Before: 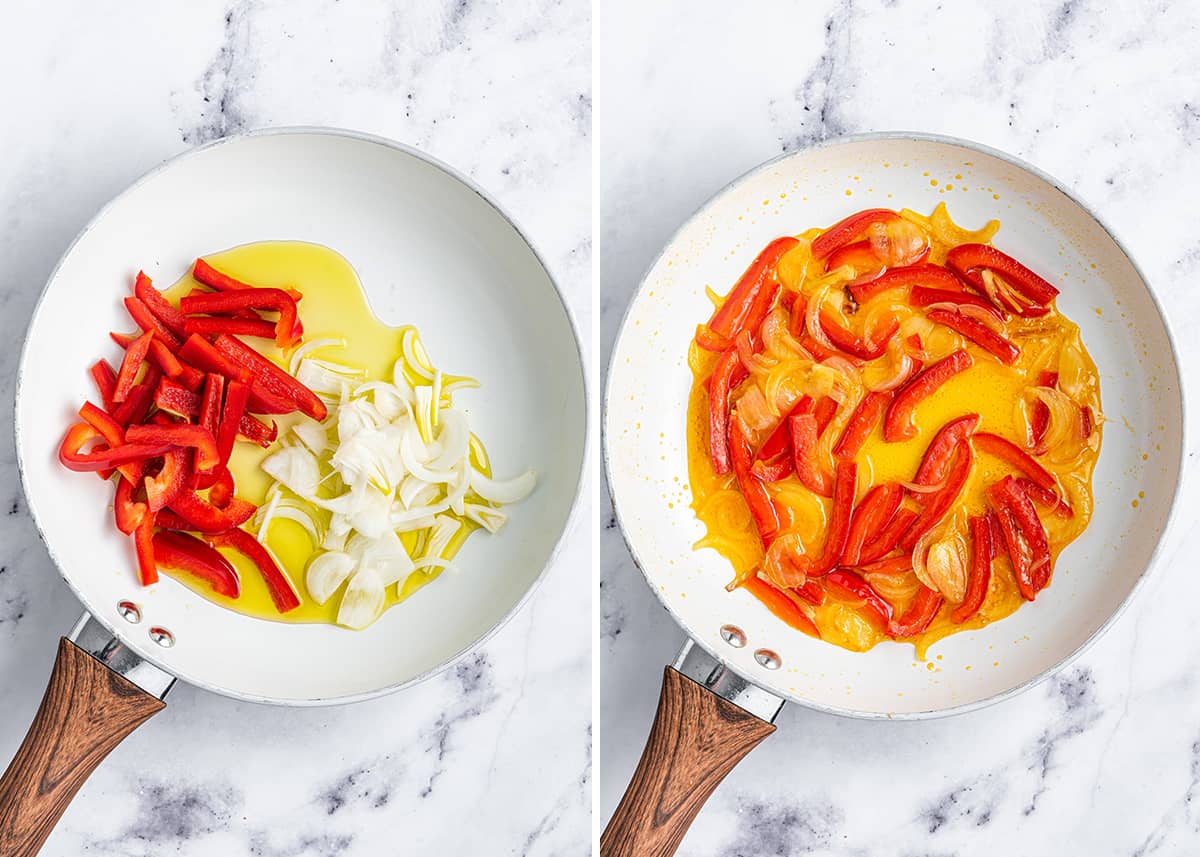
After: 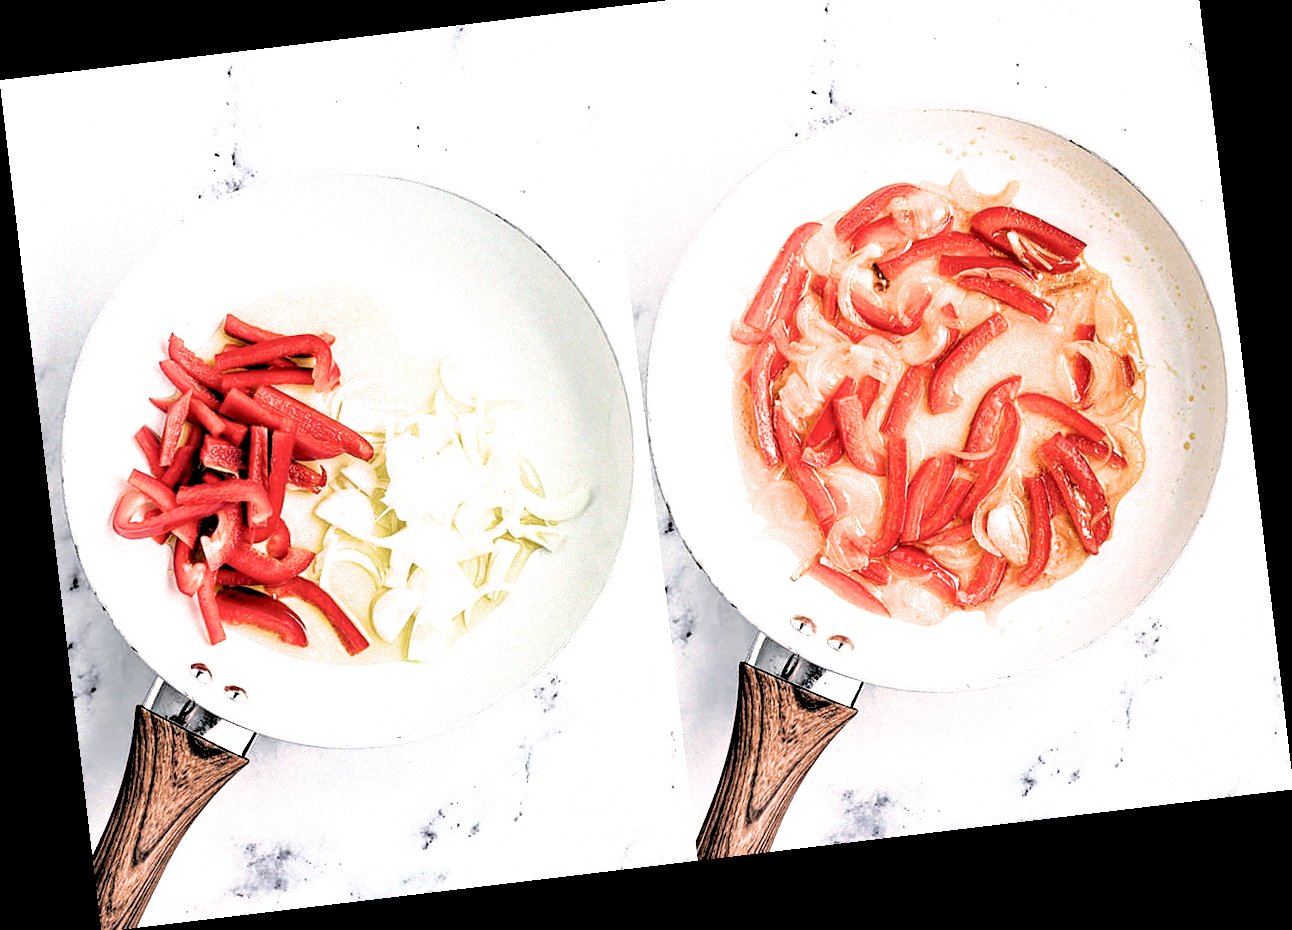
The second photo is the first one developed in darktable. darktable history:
crop and rotate: top 6.25%
filmic rgb: black relative exposure -1 EV, white relative exposure 2.05 EV, hardness 1.52, contrast 2.25, enable highlight reconstruction true
rotate and perspective: rotation -6.83°, automatic cropping off
